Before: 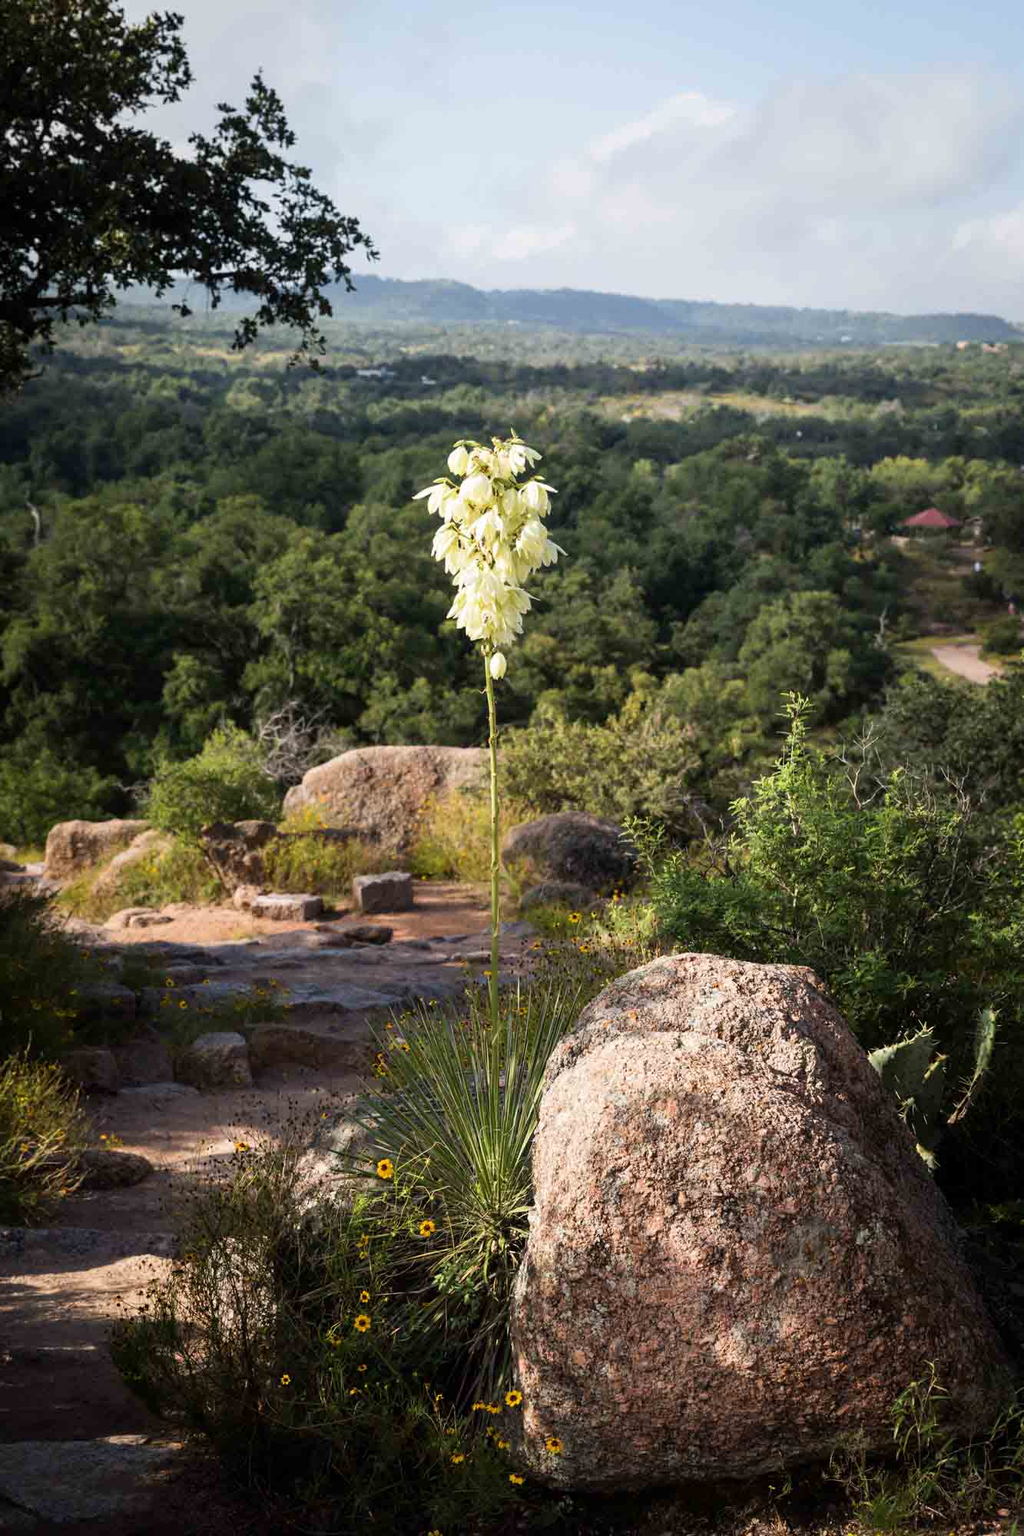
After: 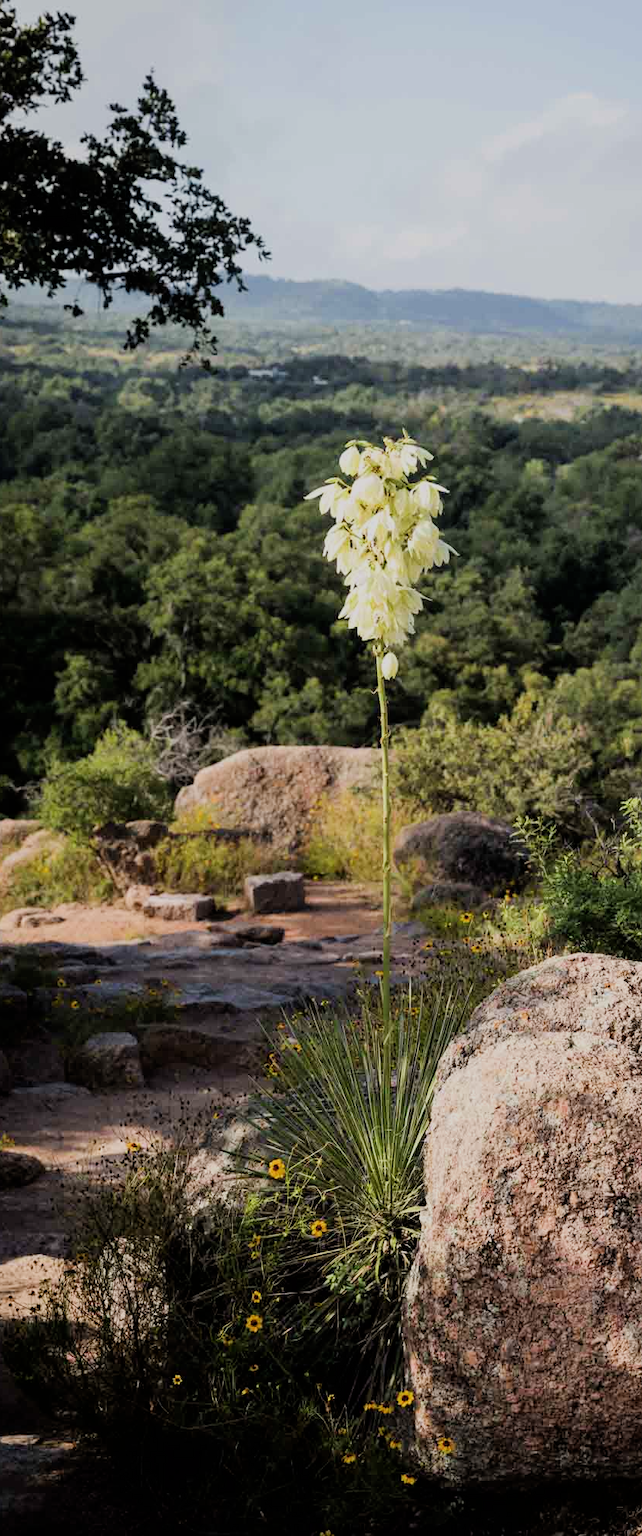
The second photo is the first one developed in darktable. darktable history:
filmic rgb: black relative exposure -7.65 EV, white relative exposure 4.56 EV, hardness 3.61, contrast 1.05
crop: left 10.644%, right 26.528%
